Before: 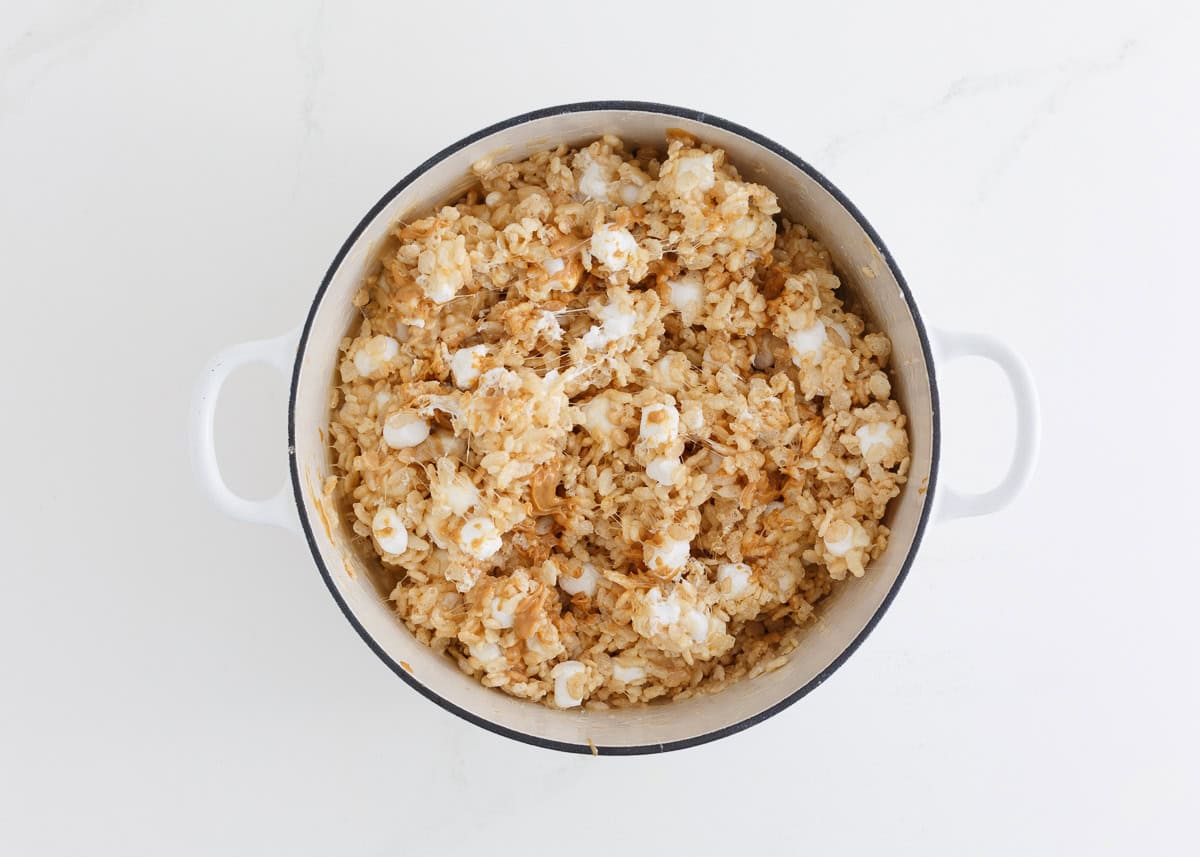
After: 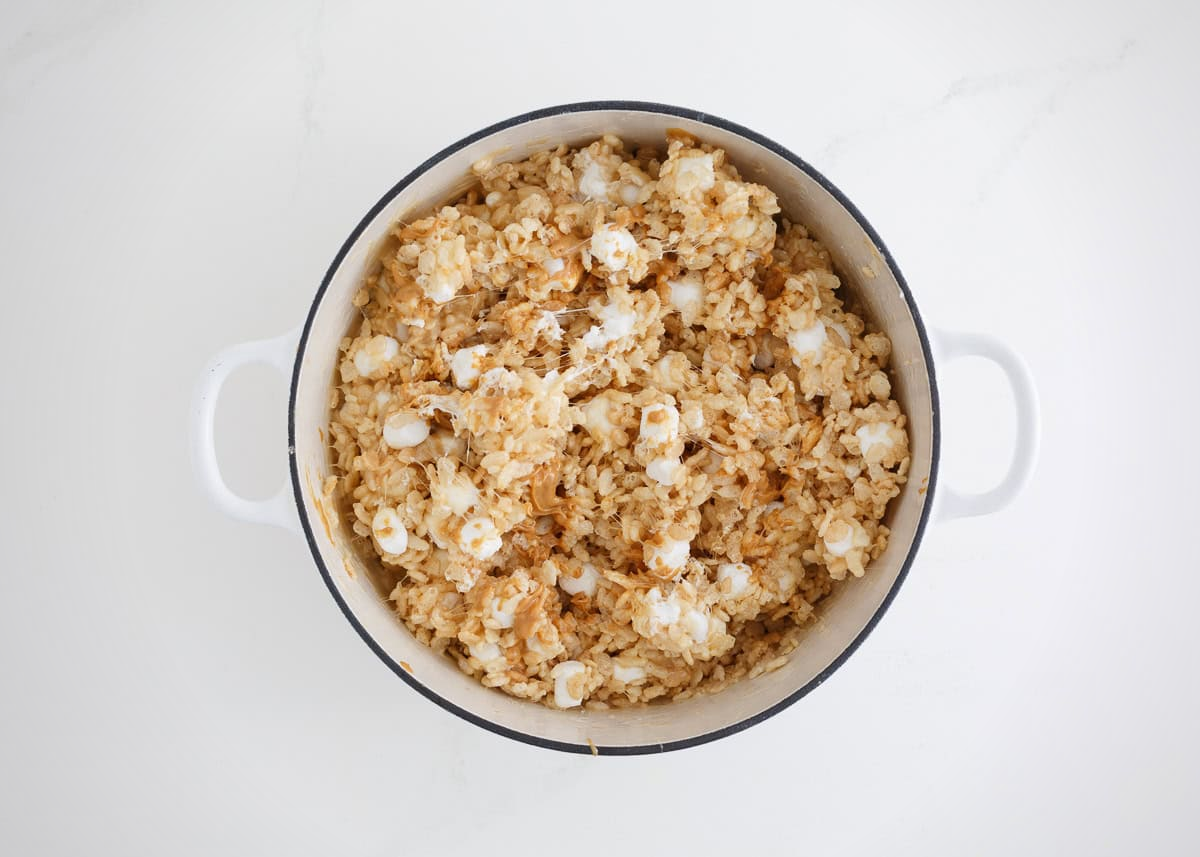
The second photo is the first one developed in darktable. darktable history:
vignetting: fall-off radius 93.87%
